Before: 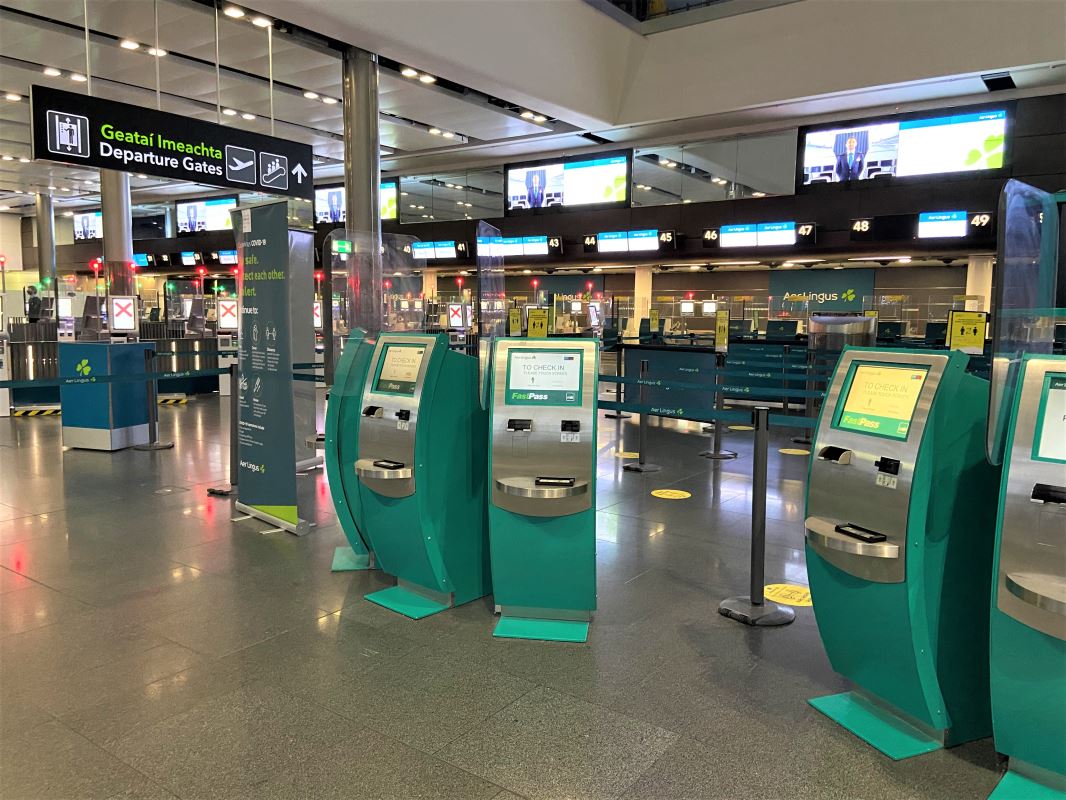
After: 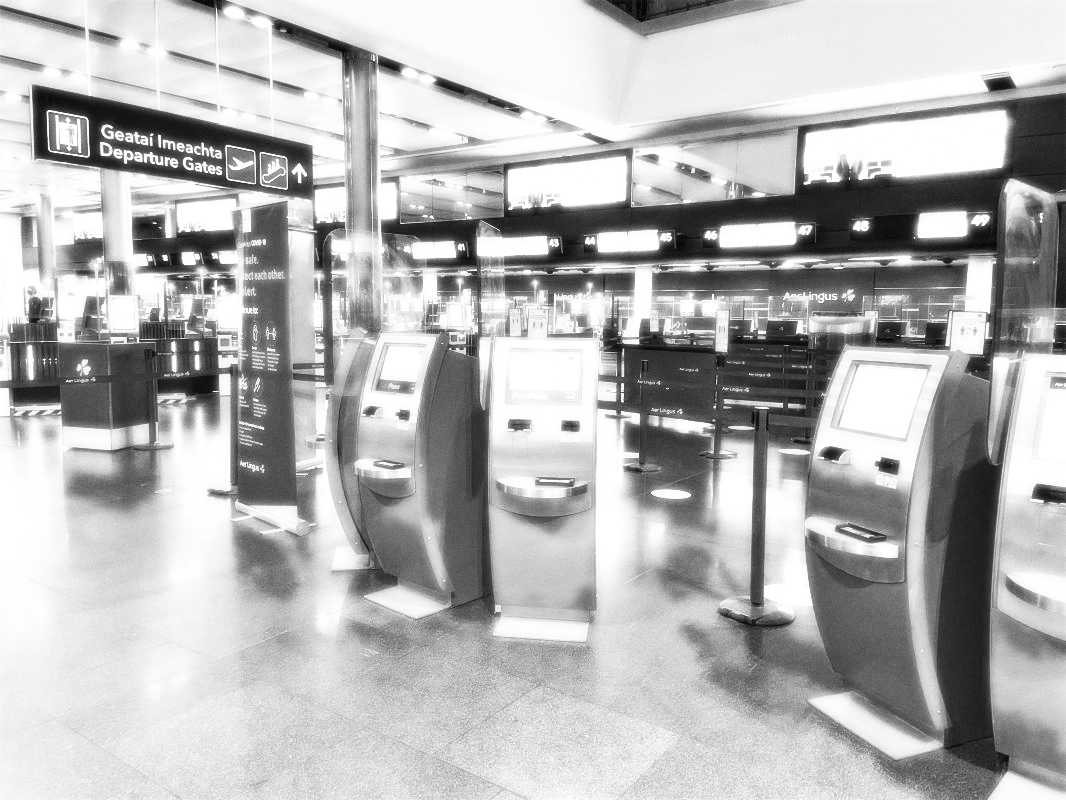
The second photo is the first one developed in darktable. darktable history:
grain: coarseness 7.08 ISO, strength 21.67%, mid-tones bias 59.58%
contrast brightness saturation: contrast 0.53, brightness 0.47, saturation -1
bloom: size 0%, threshold 54.82%, strength 8.31%
